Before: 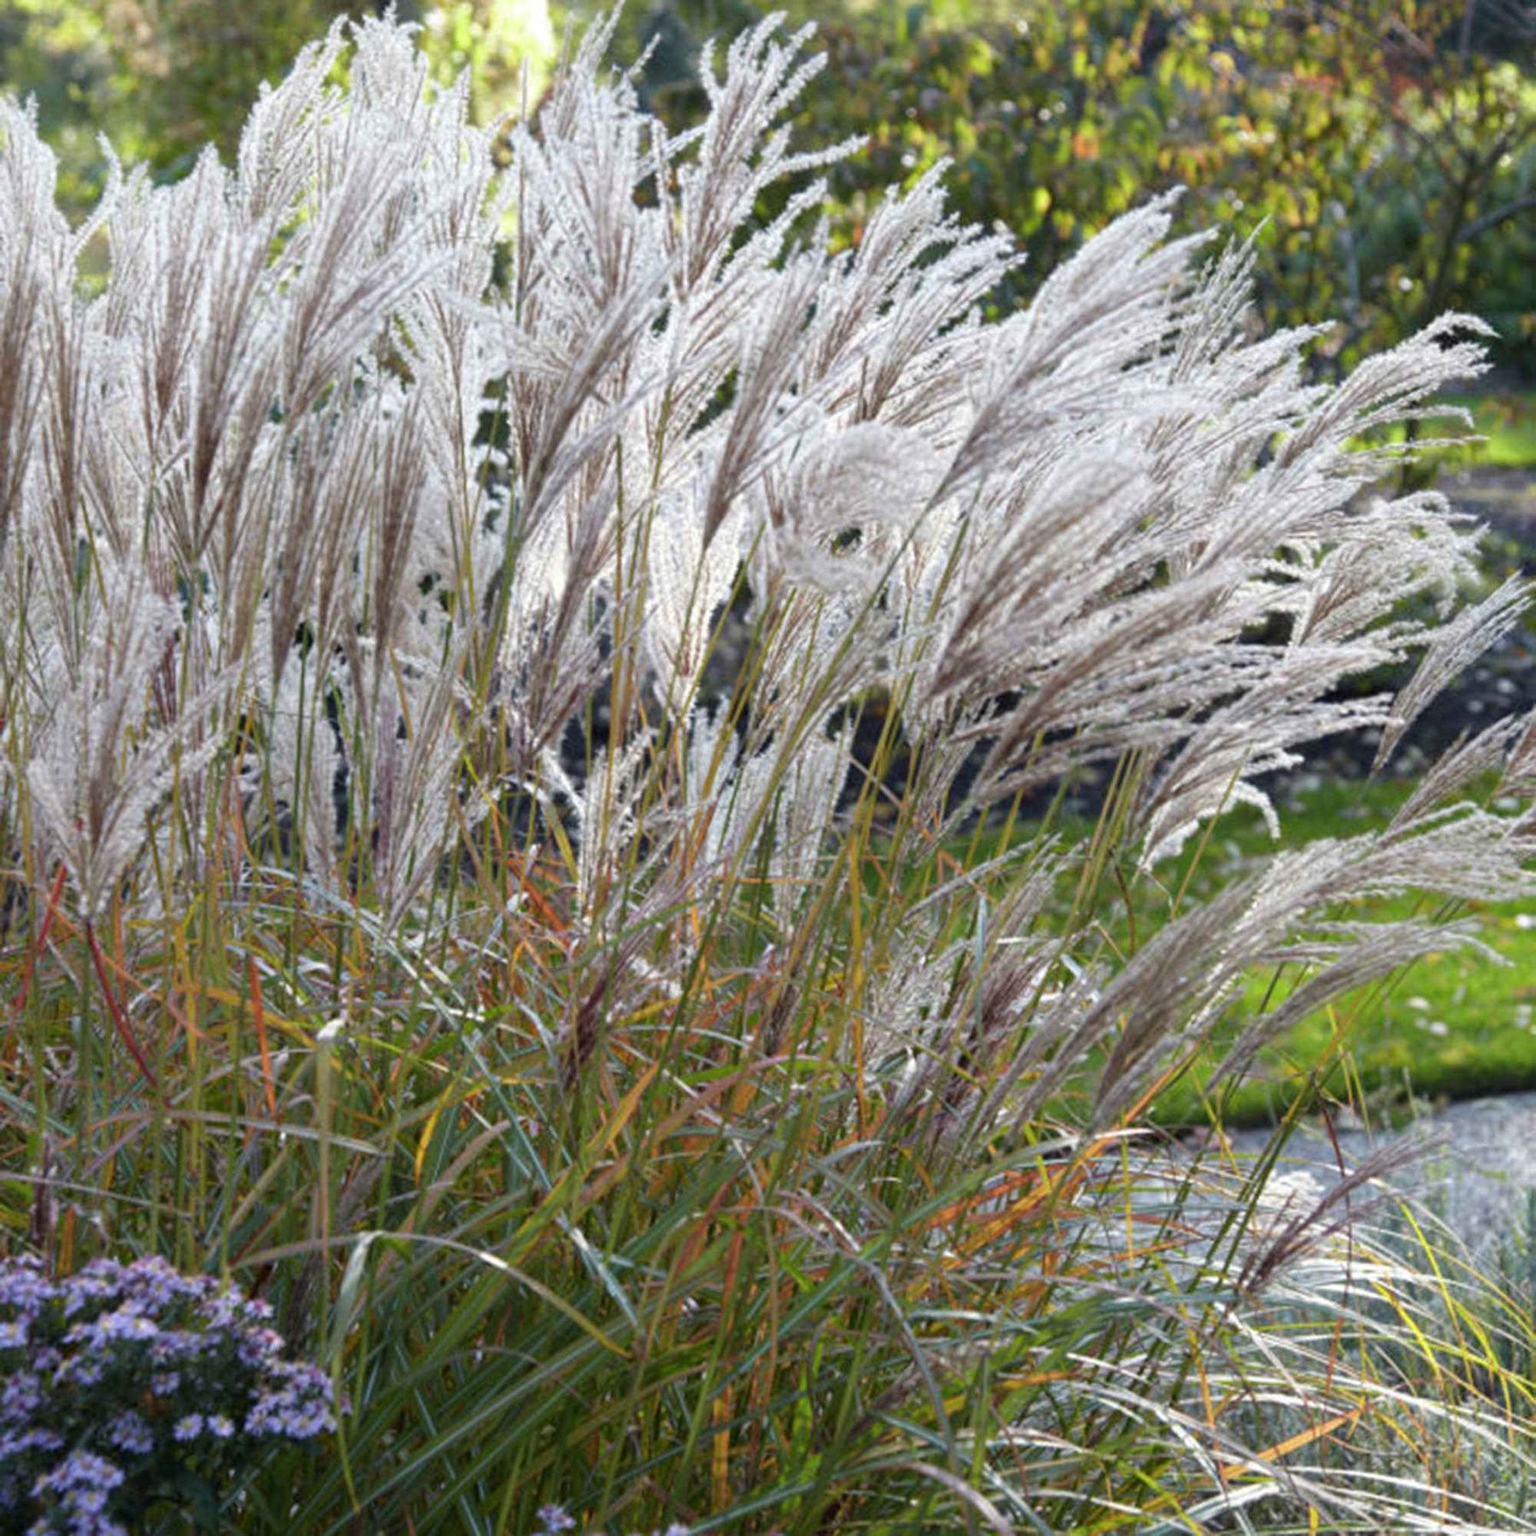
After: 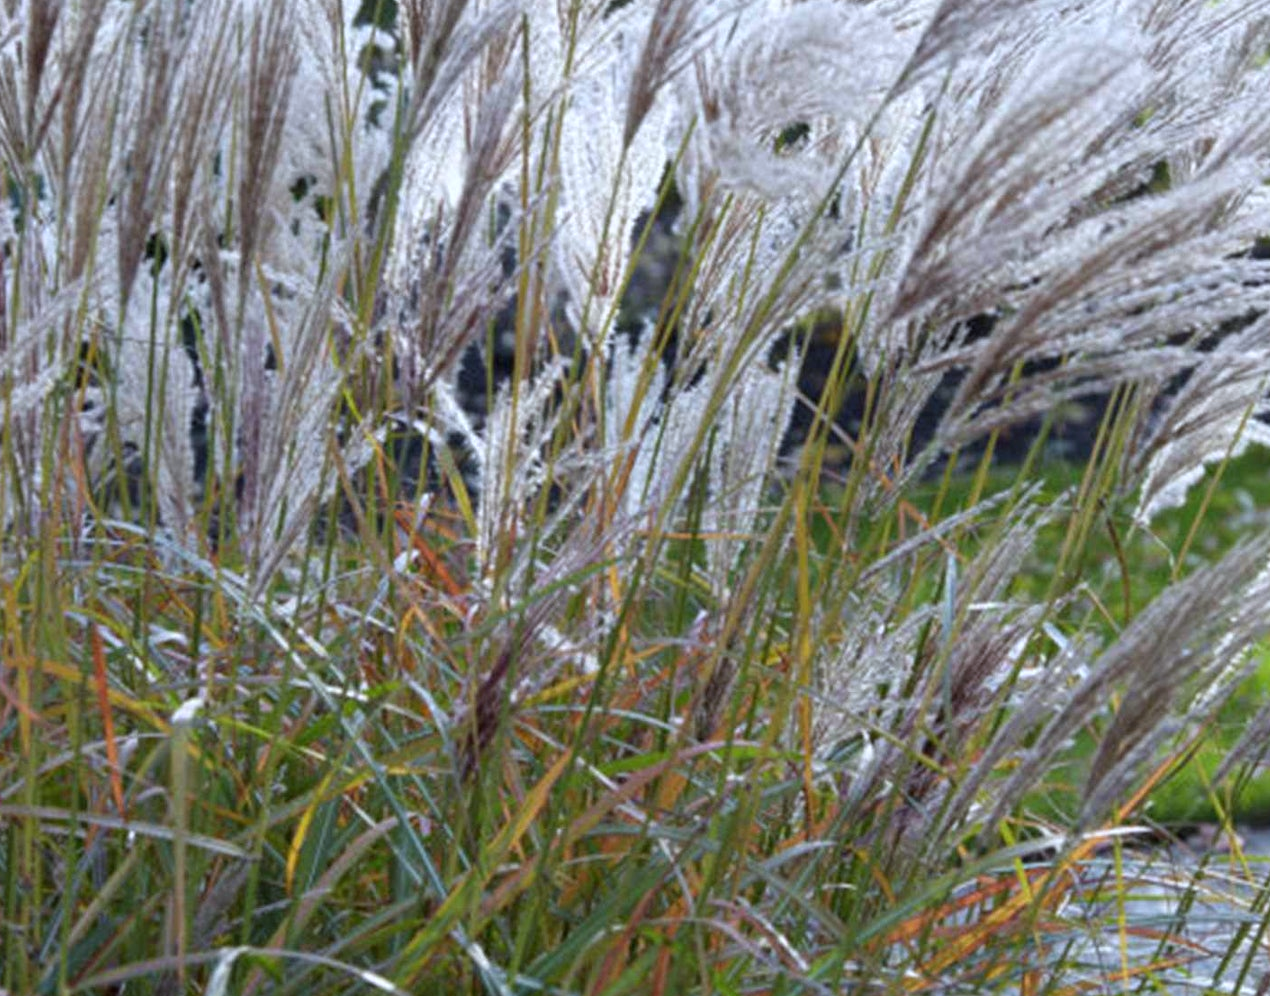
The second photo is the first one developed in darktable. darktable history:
crop: left 11.123%, top 27.61%, right 18.3%, bottom 17.034%
white balance: red 0.954, blue 1.079
